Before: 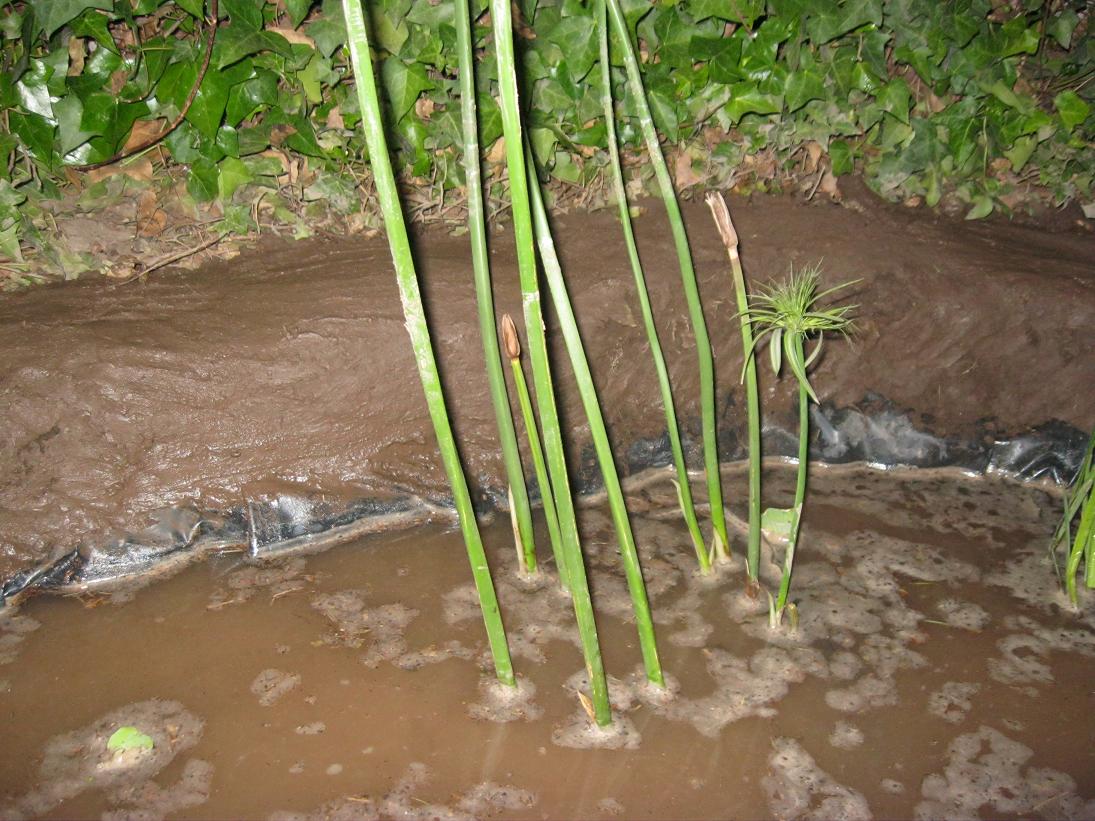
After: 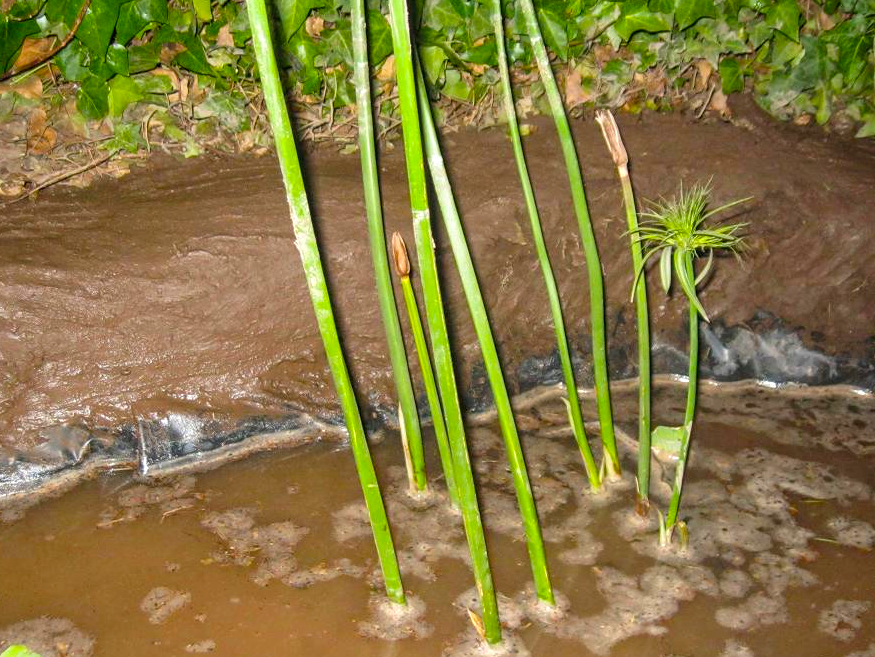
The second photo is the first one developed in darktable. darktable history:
color balance rgb: linear chroma grading › global chroma 20.4%, perceptual saturation grading › global saturation 31.266%, global vibrance -23.979%
crop and rotate: left 10.09%, top 9.998%, right 9.915%, bottom 9.943%
local contrast: detail 130%
